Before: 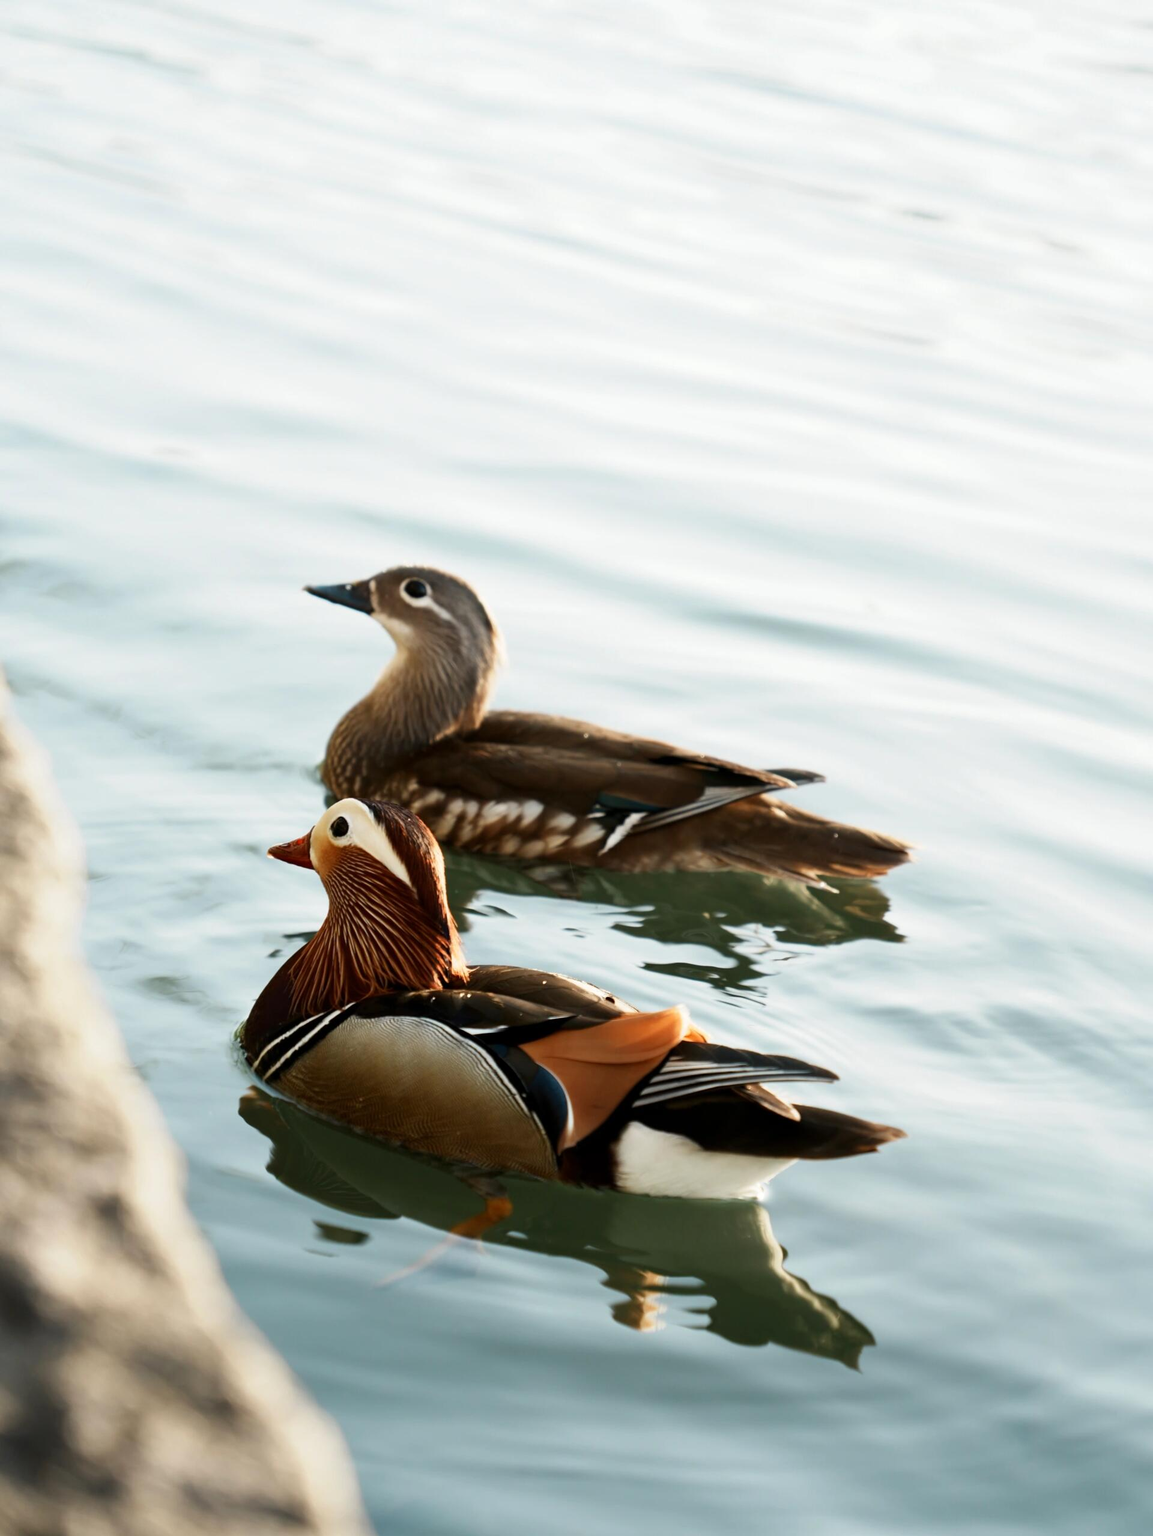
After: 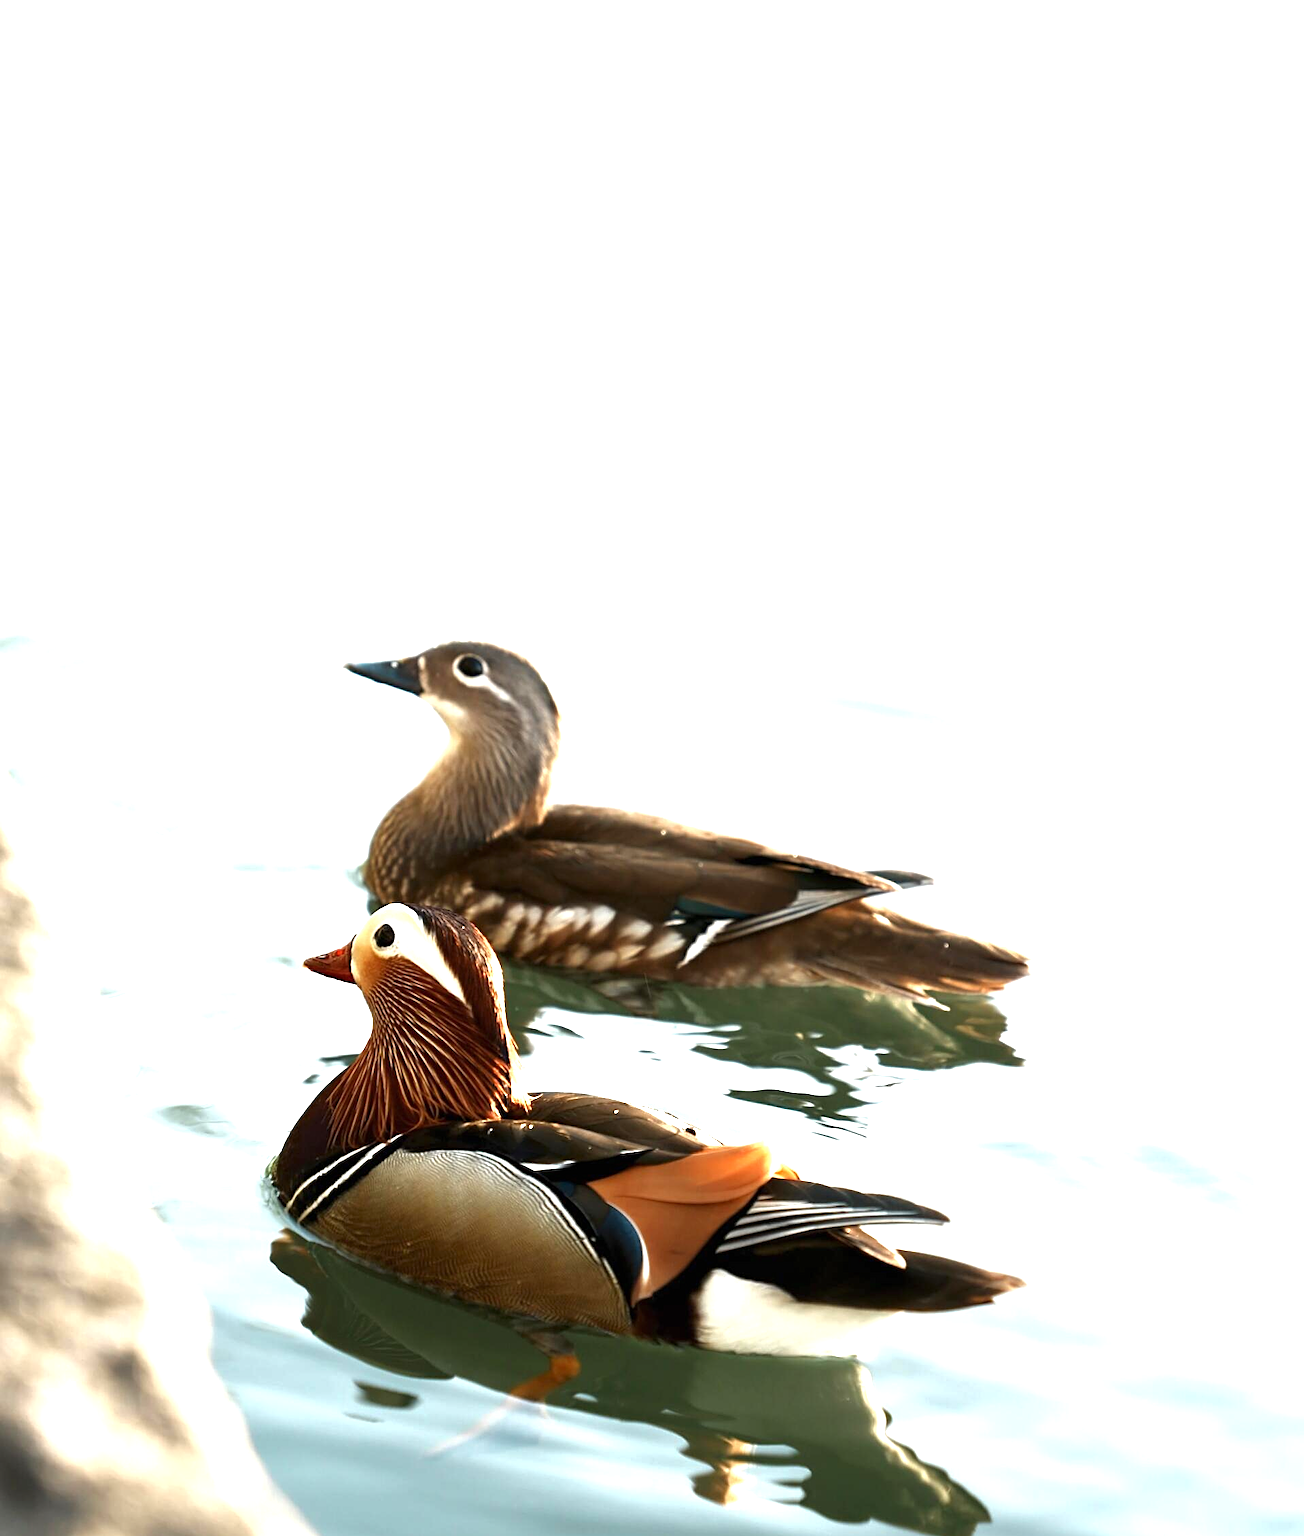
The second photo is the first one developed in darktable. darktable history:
crop and rotate: top 0%, bottom 11.588%
sharpen: on, module defaults
base curve: curves: ch0 [(0, 0) (0.74, 0.67) (1, 1)]
exposure: black level correction 0, exposure 1.103 EV, compensate highlight preservation false
